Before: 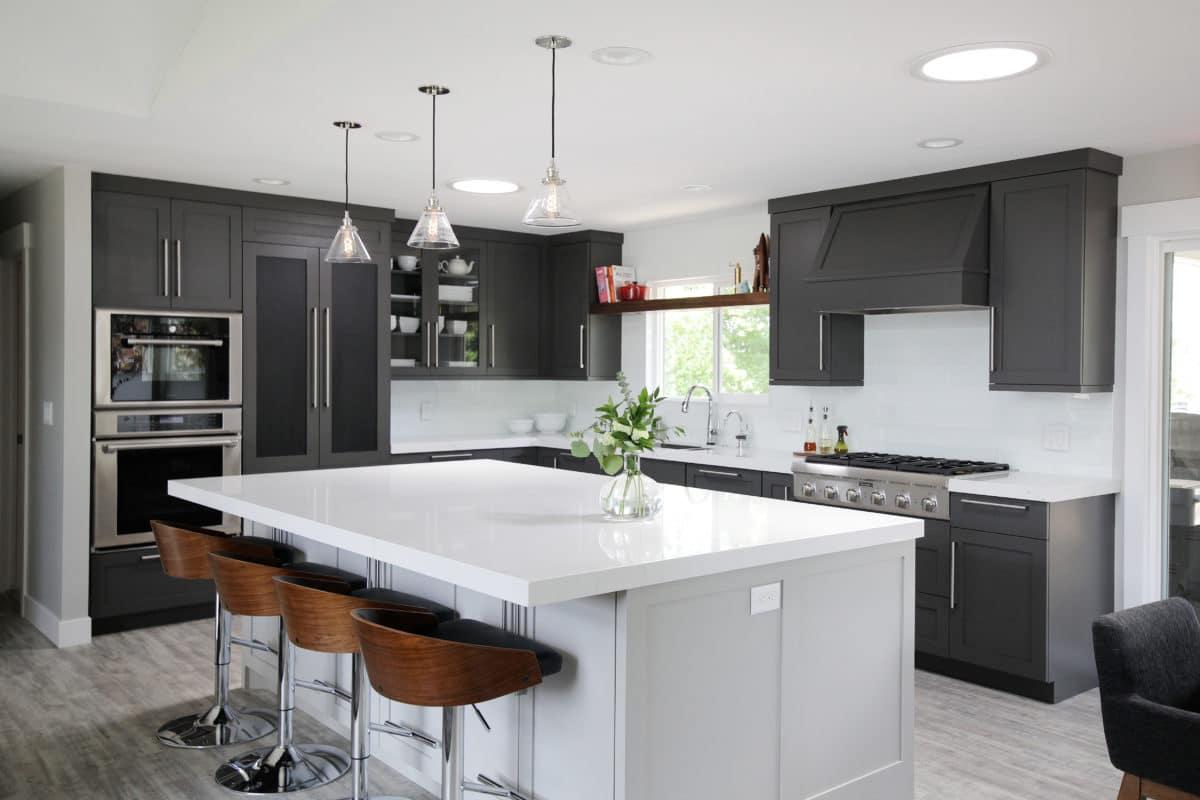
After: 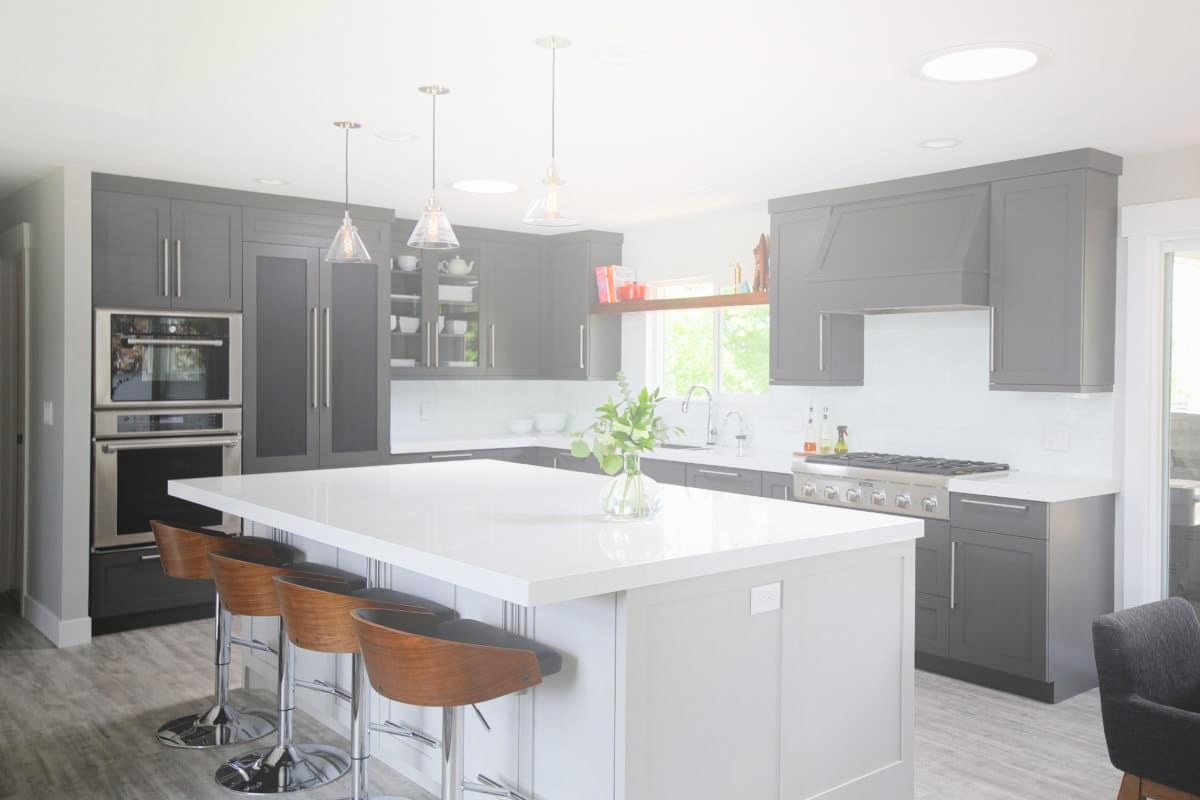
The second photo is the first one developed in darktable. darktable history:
contrast equalizer: y [[0.439, 0.44, 0.442, 0.457, 0.493, 0.498], [0.5 ×6], [0.5 ×6], [0 ×6], [0 ×6]], mix 0.59
bloom: size 38%, threshold 95%, strength 30%
color contrast: green-magenta contrast 0.96
